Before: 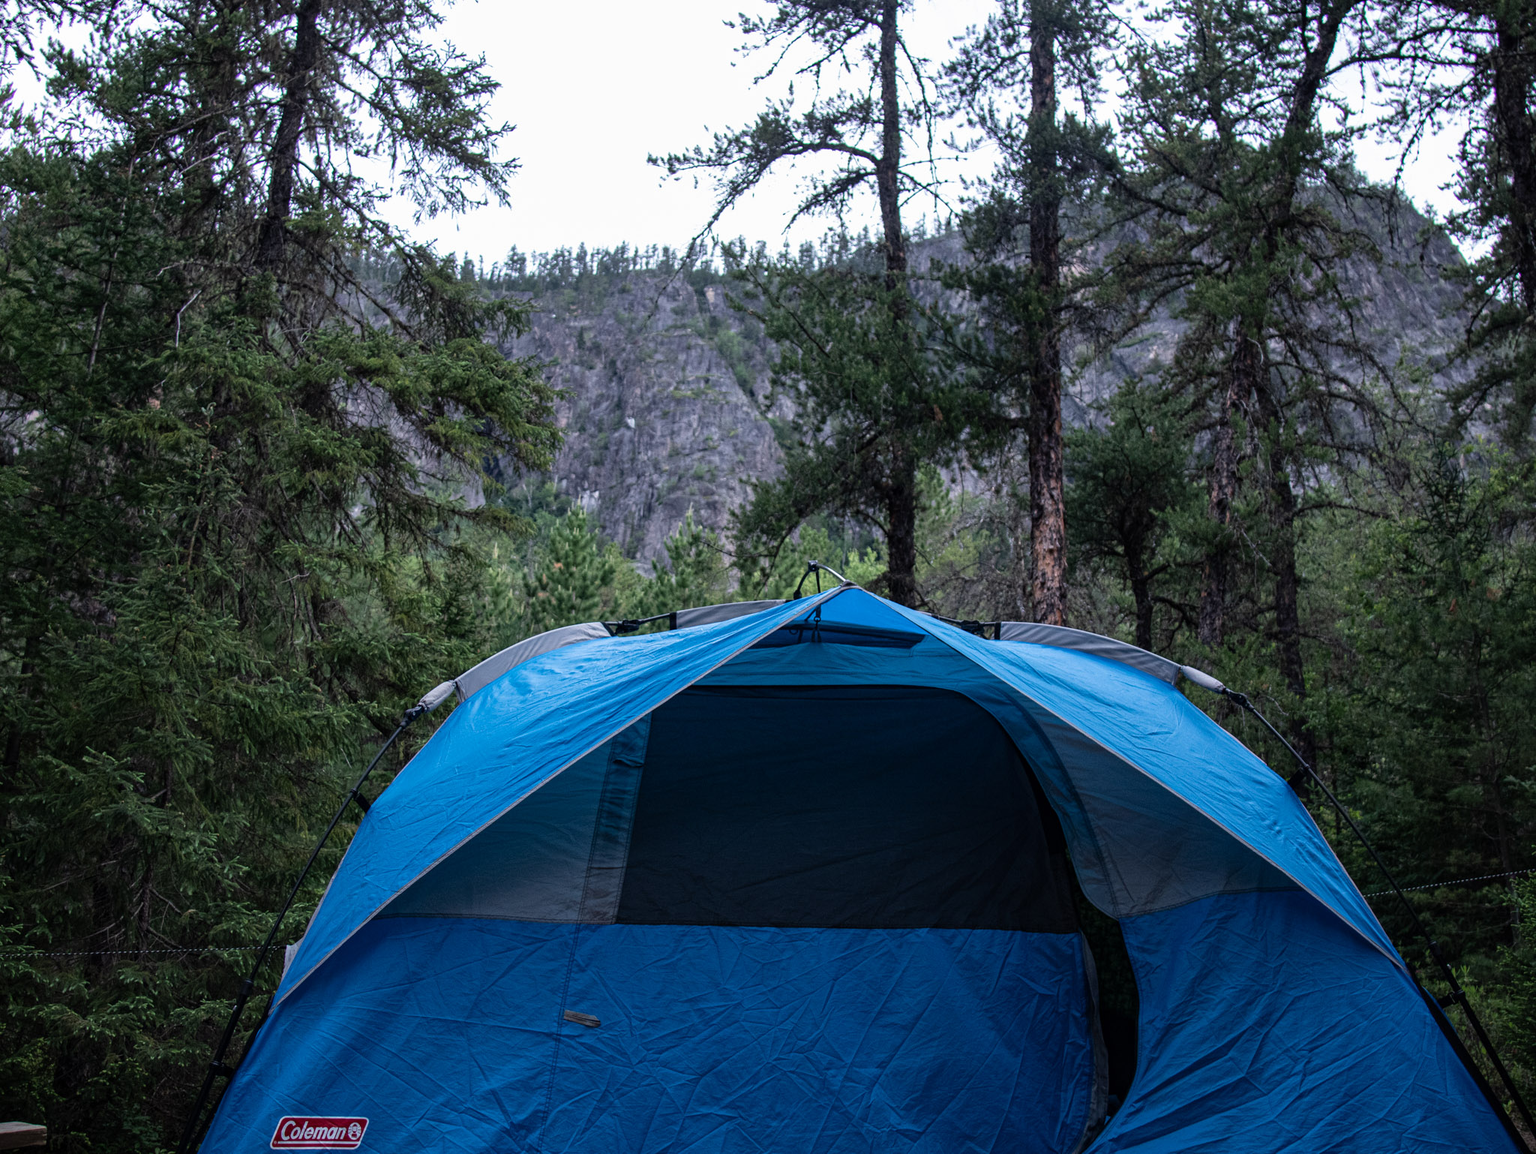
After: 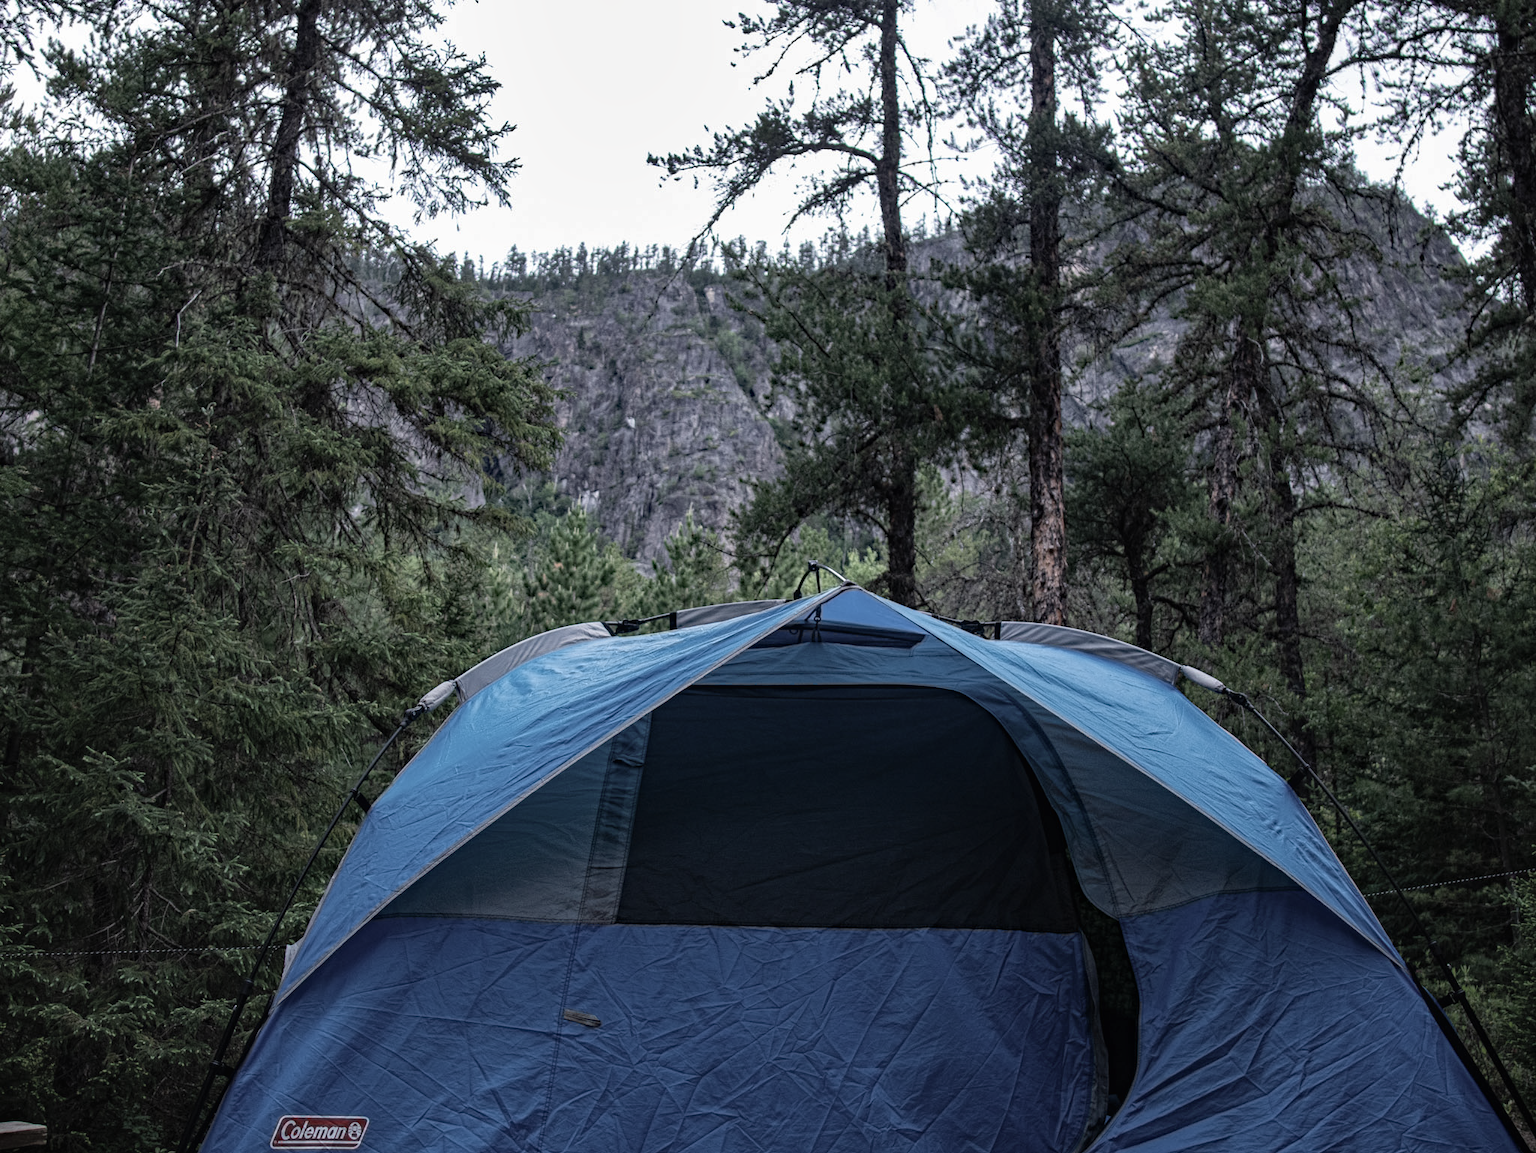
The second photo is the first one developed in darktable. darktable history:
shadows and highlights: shadows 12, white point adjustment 1.2, soften with gaussian
local contrast: highlights 100%, shadows 100%, detail 120%, midtone range 0.2
haze removal: strength 0.29, distance 0.25, compatibility mode true, adaptive false
defringe: on, module defaults
vibrance: on, module defaults
raw denoise: noise threshold 0.006, x [[0, 0.25, 0.5, 0.75, 1] ×4]
contrast brightness saturation: contrast -0.05, saturation -0.41
